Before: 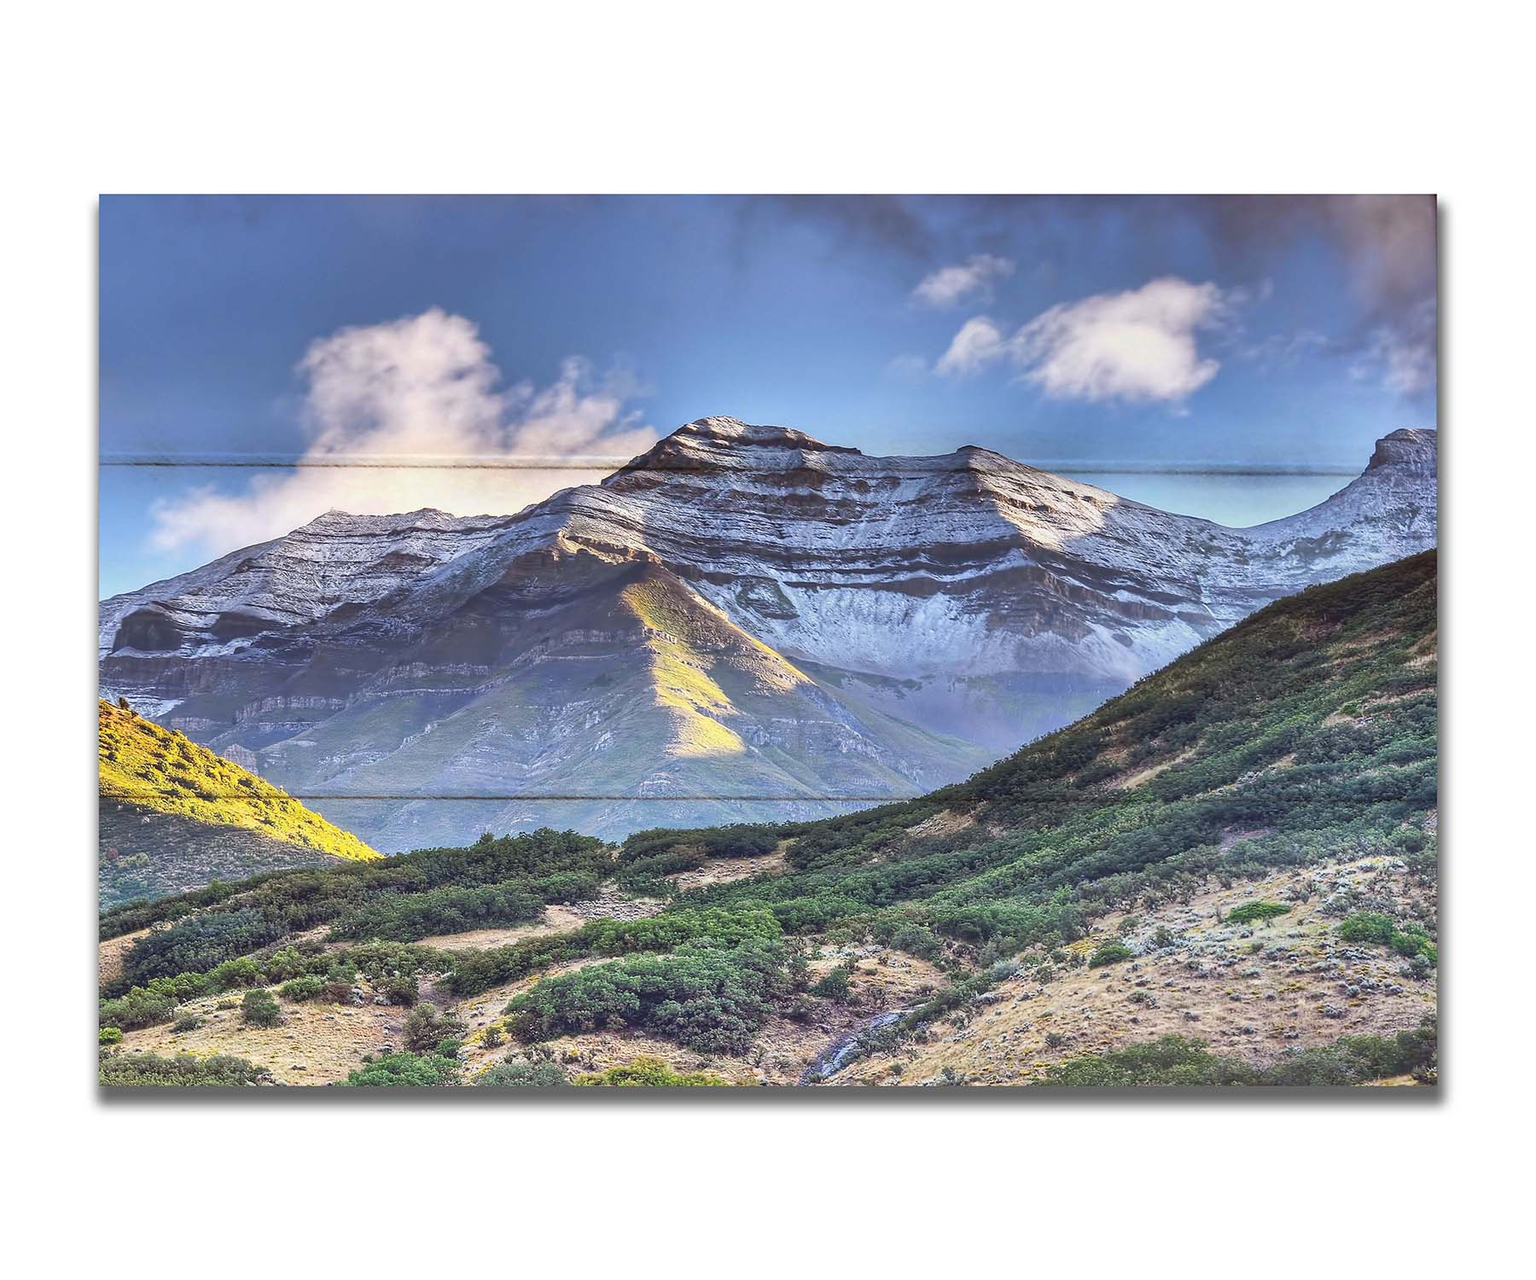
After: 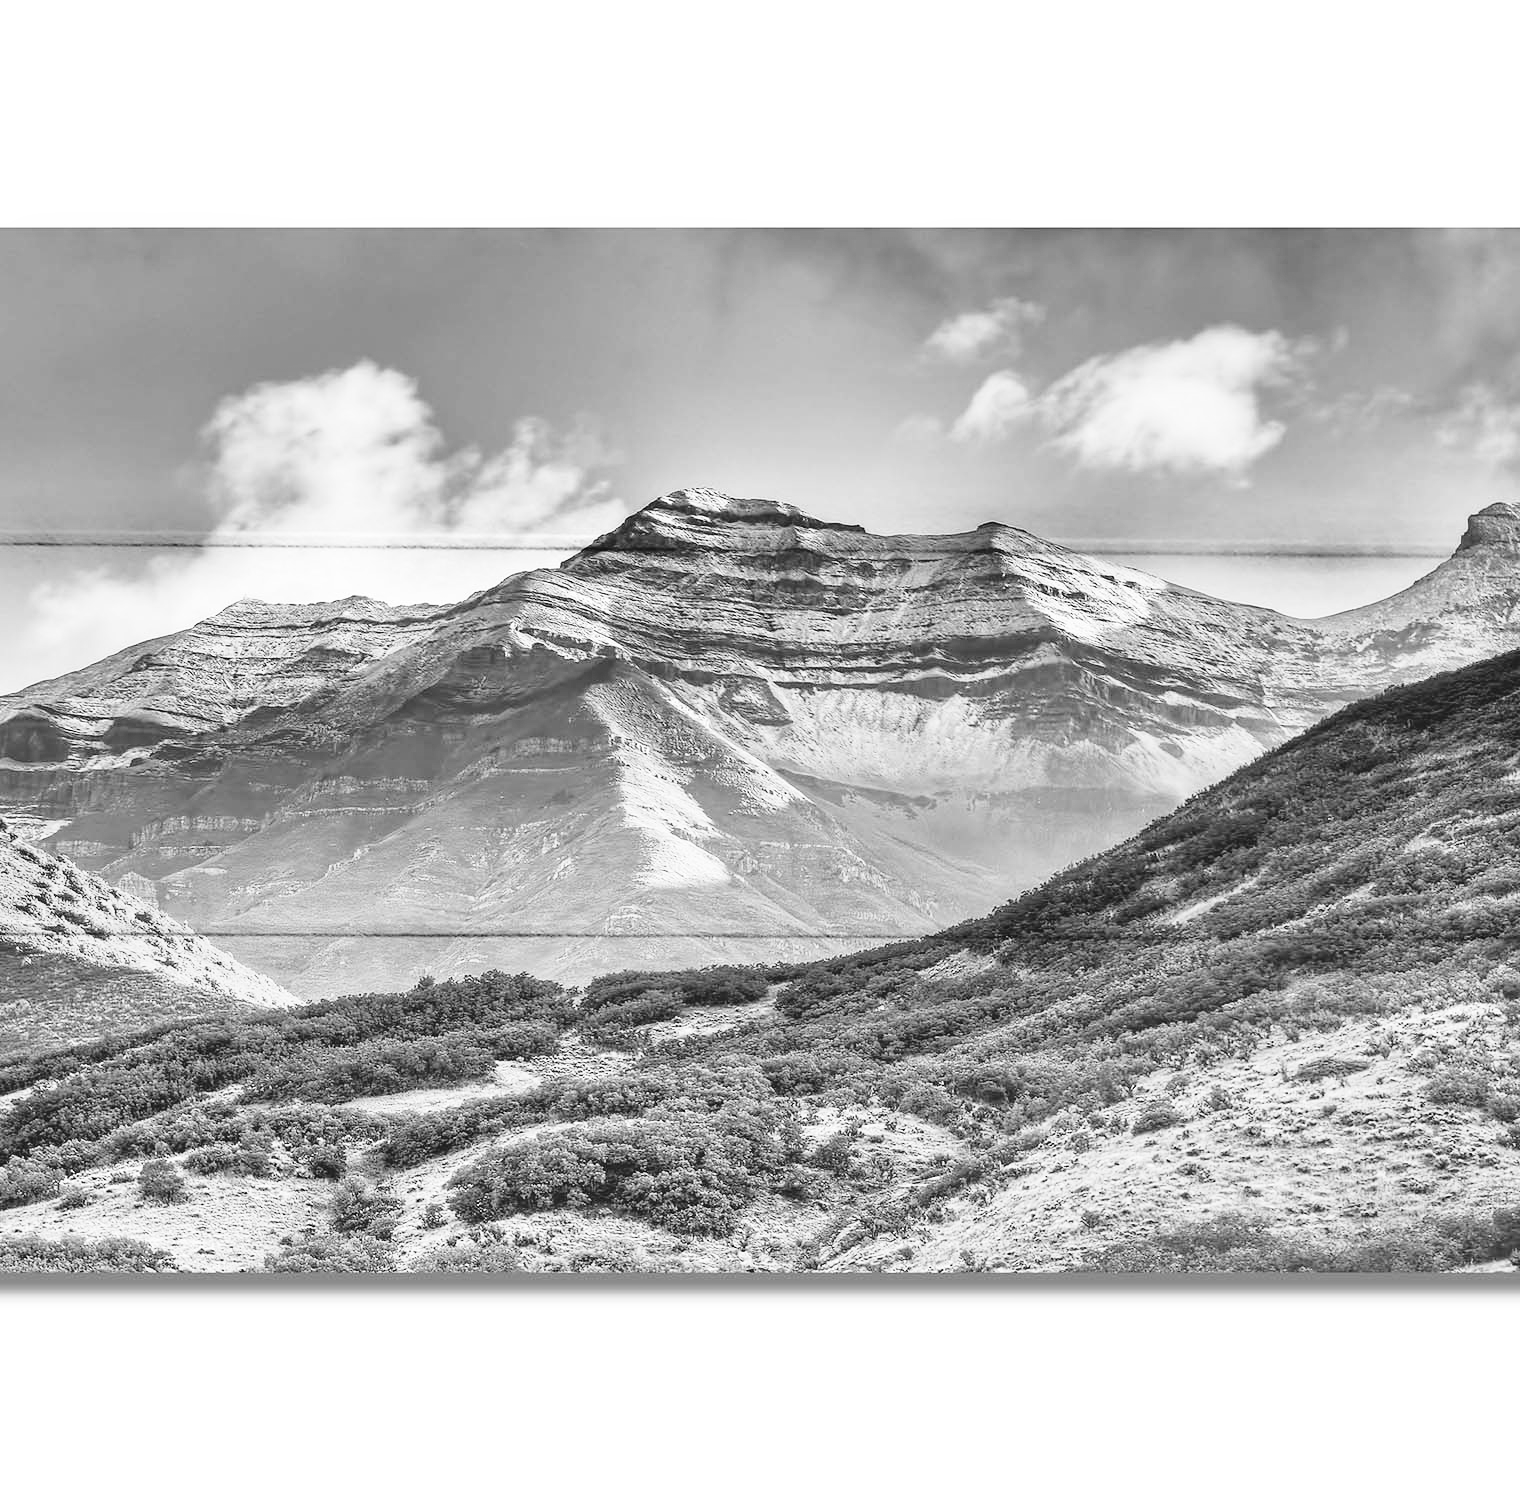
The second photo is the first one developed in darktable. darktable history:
base curve: curves: ch0 [(0, 0) (0.028, 0.03) (0.121, 0.232) (0.46, 0.748) (0.859, 0.968) (1, 1)], preserve colors none
crop: left 8.026%, right 7.374%
monochrome: on, module defaults
